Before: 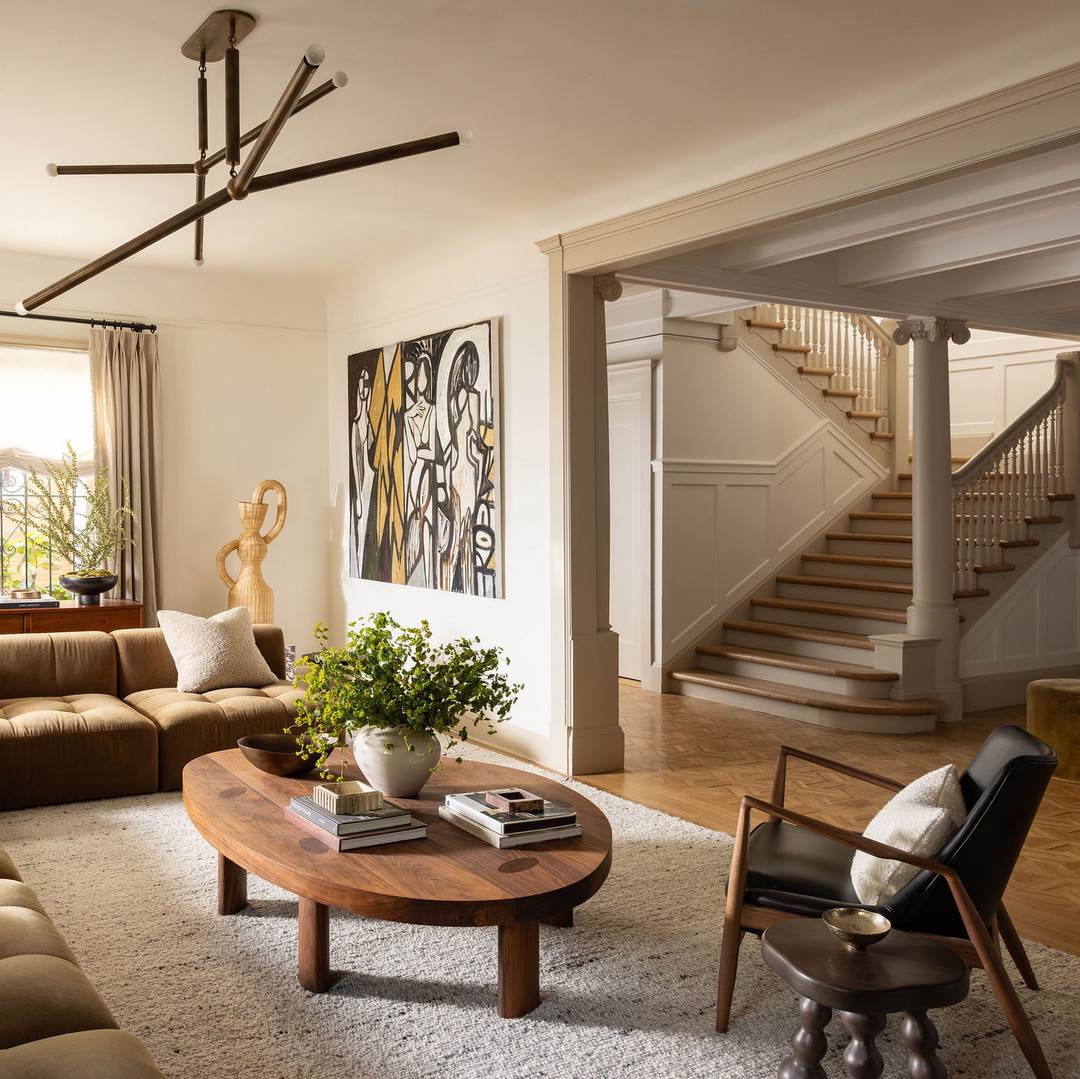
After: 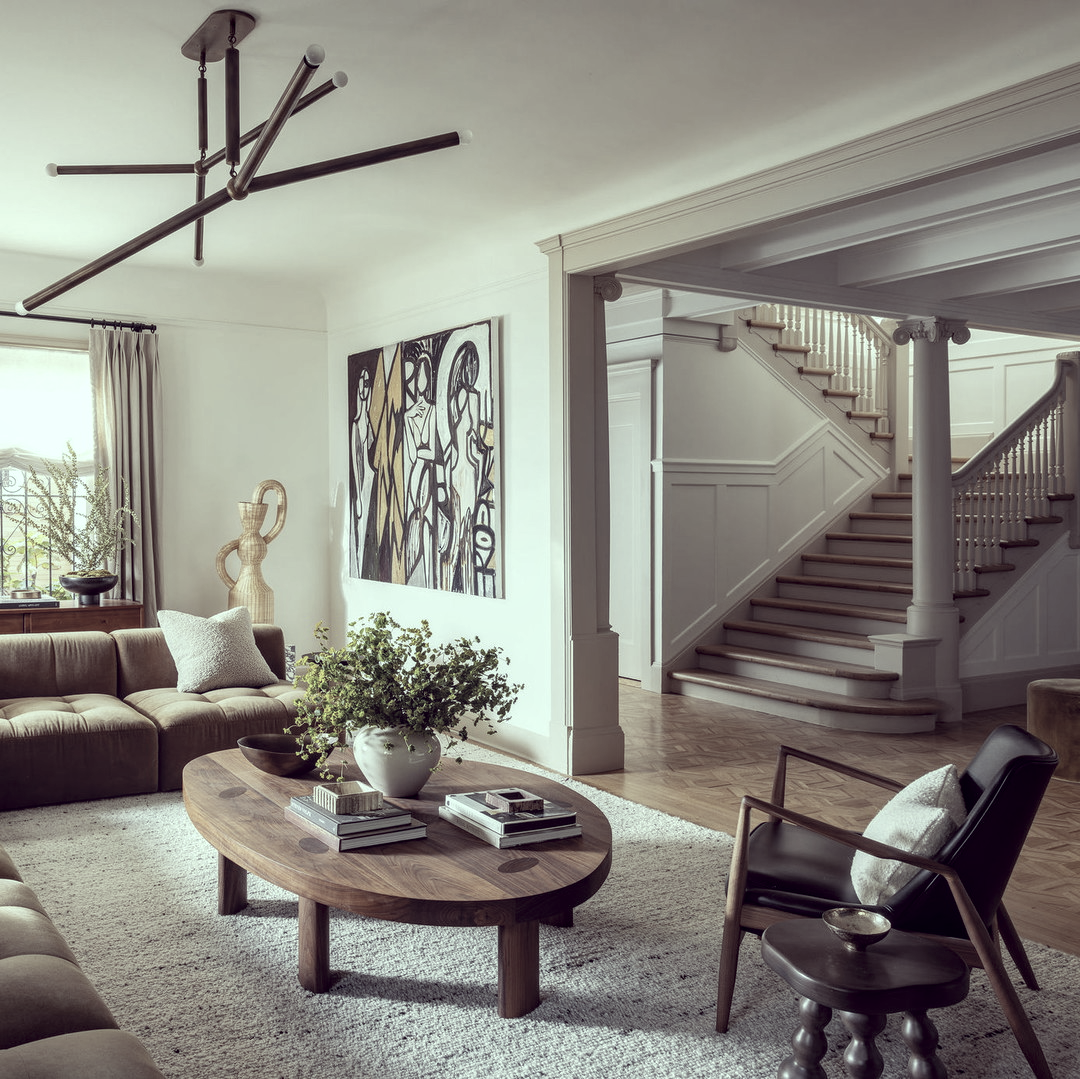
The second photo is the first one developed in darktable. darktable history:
color calibration: x 0.372, y 0.387, temperature 4283.93 K
color correction: highlights a* -20.15, highlights b* 20.45, shadows a* 19.71, shadows b* -19.78, saturation 0.425
local contrast: on, module defaults
